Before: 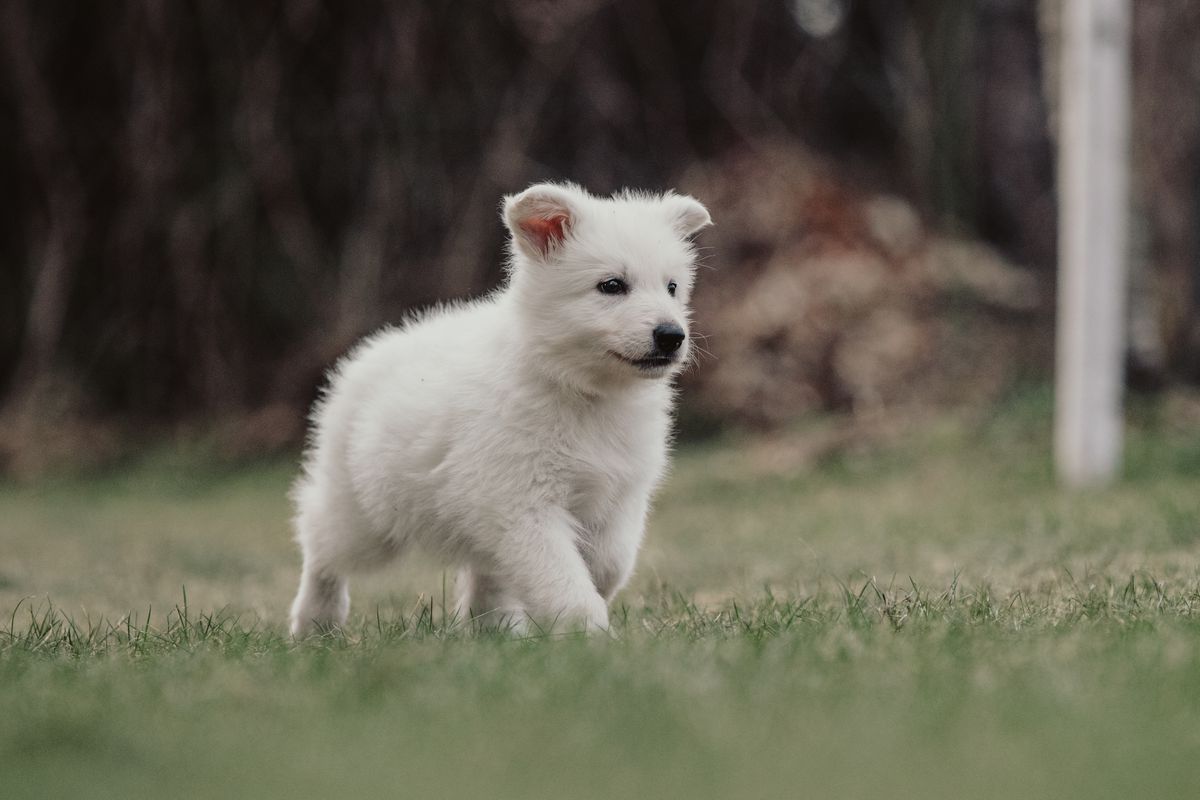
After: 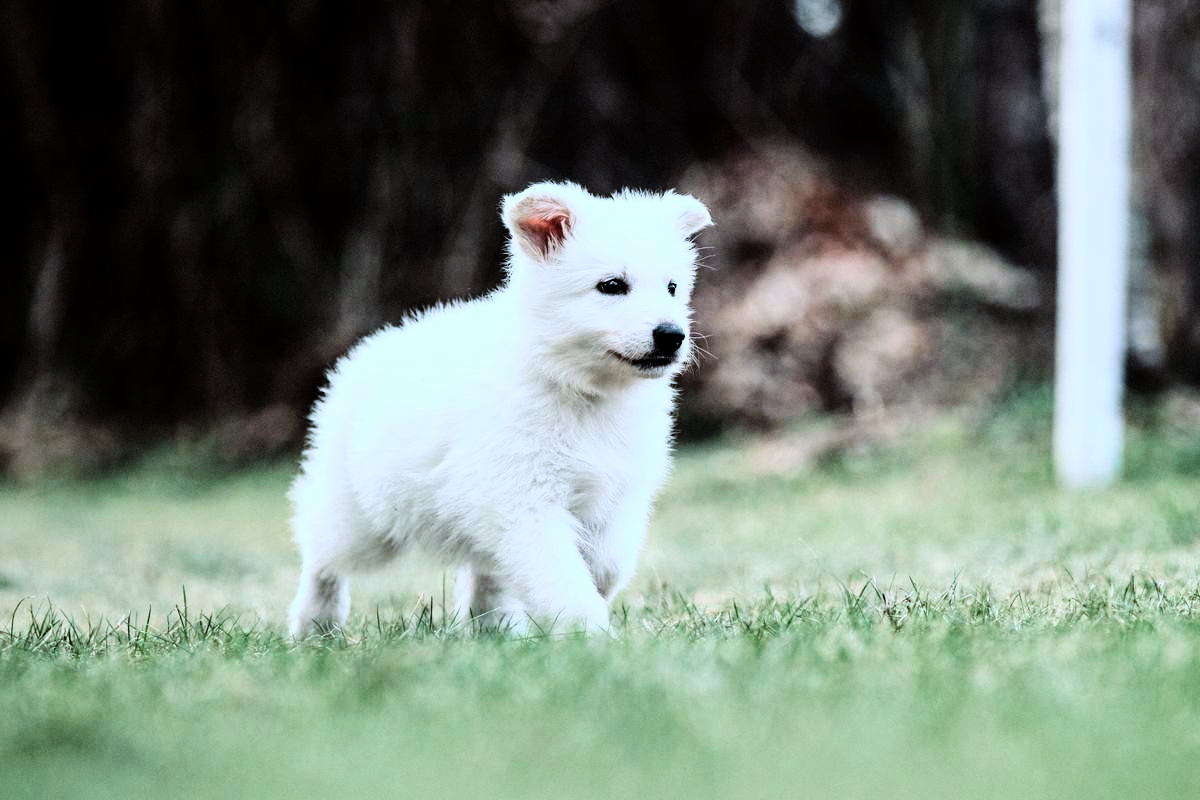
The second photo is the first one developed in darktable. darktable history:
rgb curve: curves: ch0 [(0, 0) (0.21, 0.15) (0.24, 0.21) (0.5, 0.75) (0.75, 0.96) (0.89, 0.99) (1, 1)]; ch1 [(0, 0.02) (0.21, 0.13) (0.25, 0.2) (0.5, 0.67) (0.75, 0.9) (0.89, 0.97) (1, 1)]; ch2 [(0, 0.02) (0.21, 0.13) (0.25, 0.2) (0.5, 0.67) (0.75, 0.9) (0.89, 0.97) (1, 1)], compensate middle gray true
color correction: highlights a* -10.69, highlights b* -19.19
tone equalizer: on, module defaults
color balance rgb: shadows lift › chroma 2%, shadows lift › hue 217.2°, power › chroma 0.25%, power › hue 60°, highlights gain › chroma 1.5%, highlights gain › hue 309.6°, global offset › luminance -0.5%, perceptual saturation grading › global saturation 15%, global vibrance 20%
